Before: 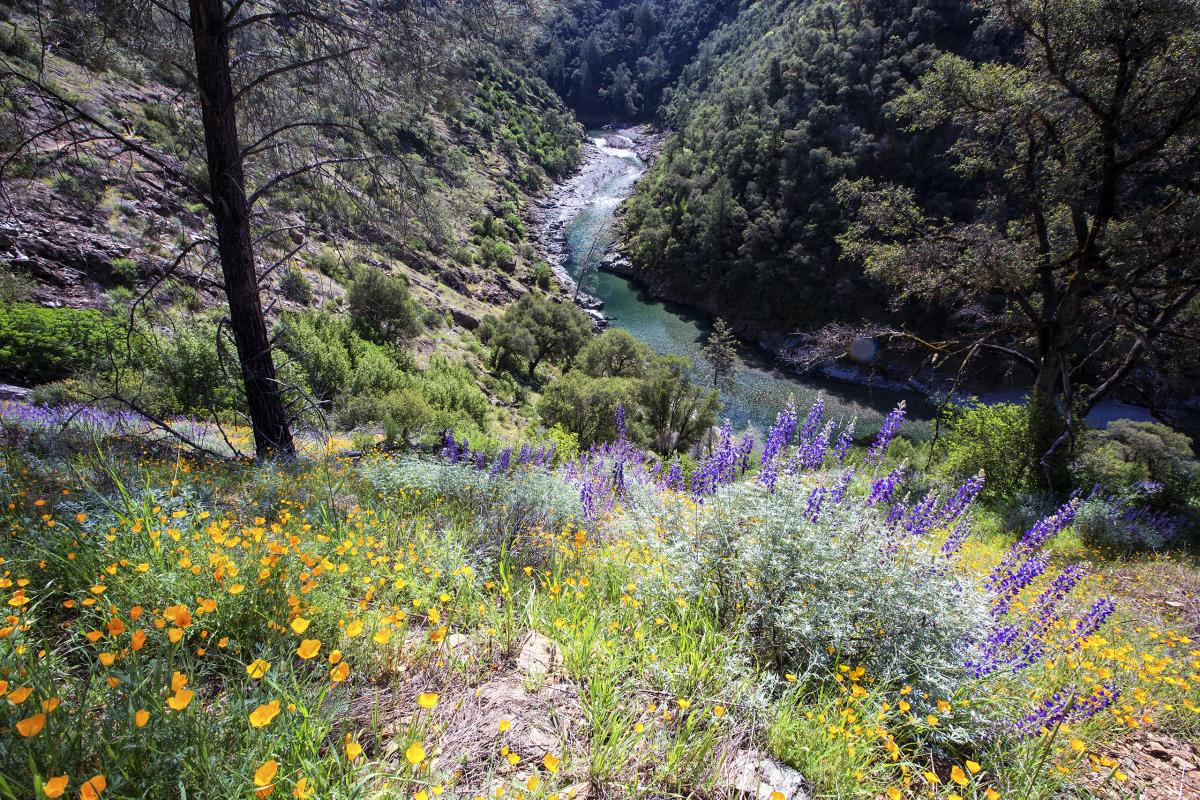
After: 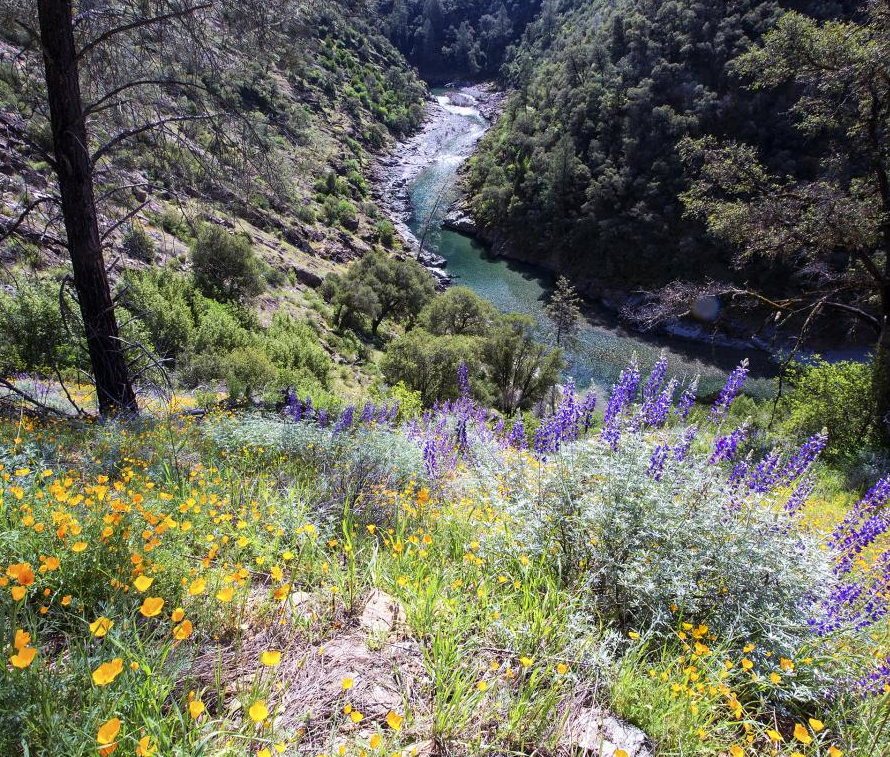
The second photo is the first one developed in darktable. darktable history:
white balance: red 1.004, blue 1.024
crop and rotate: left 13.15%, top 5.251%, right 12.609%
